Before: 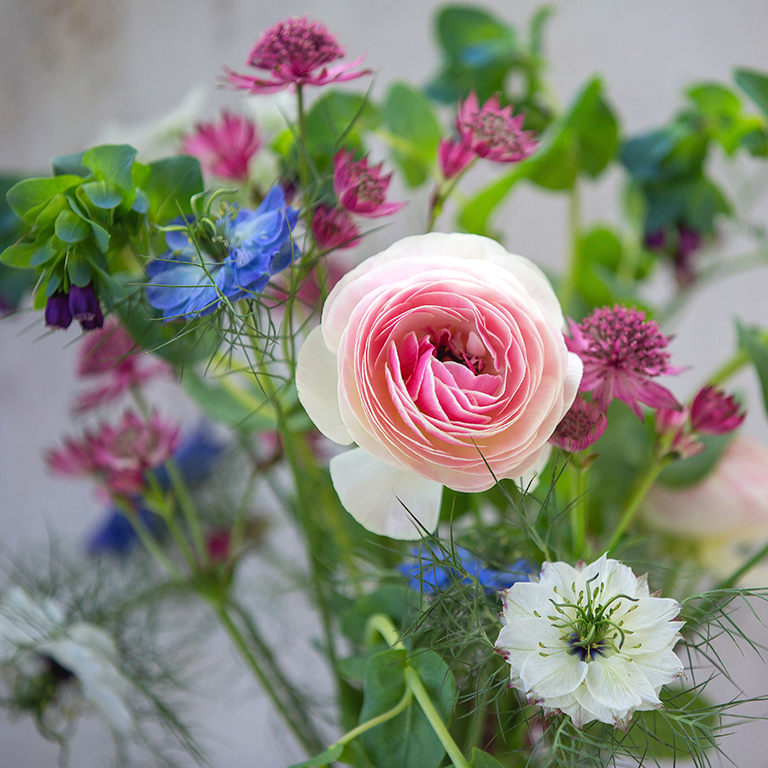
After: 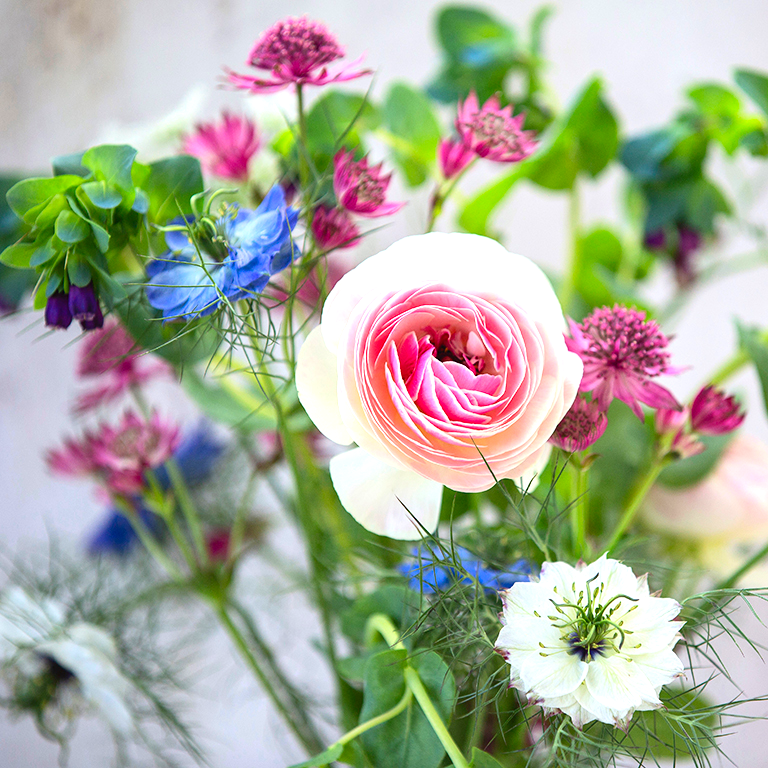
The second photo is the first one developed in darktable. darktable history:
contrast brightness saturation: contrast 0.15, brightness -0.01, saturation 0.1
exposure: exposure 0.766 EV, compensate highlight preservation false
rotate and perspective: crop left 0, crop top 0
